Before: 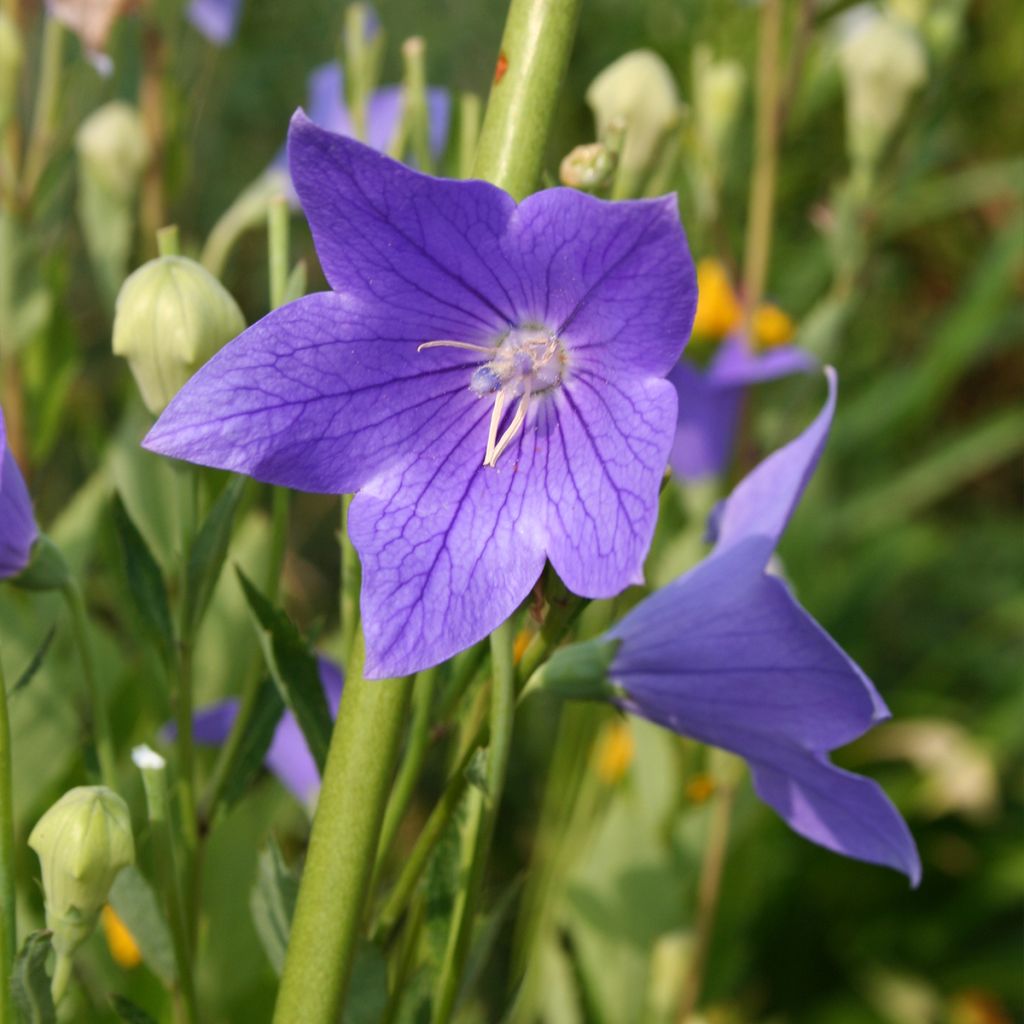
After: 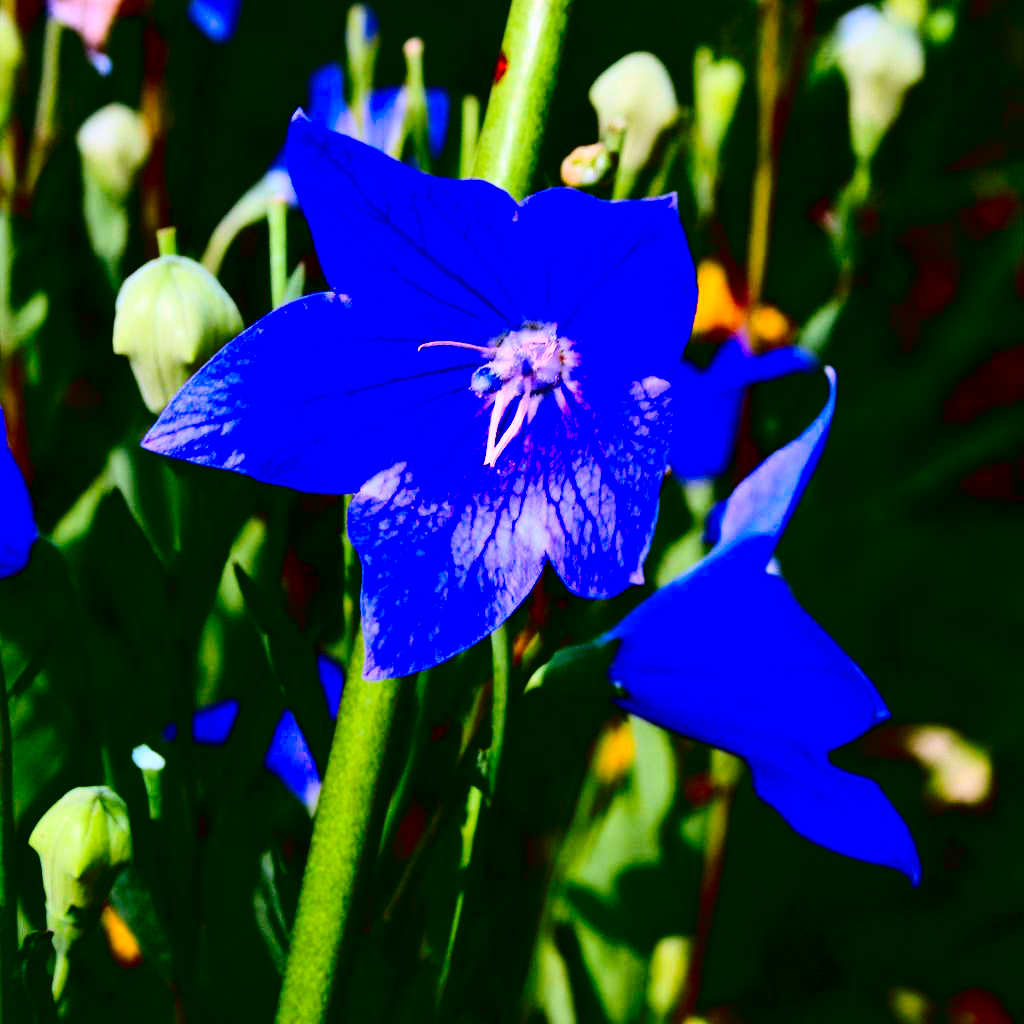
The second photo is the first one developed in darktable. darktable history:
exposure: exposure -0.01 EV, compensate highlight preservation false
contrast brightness saturation: contrast 0.759, brightness -0.992, saturation 1
color correction: highlights a* -0.088, highlights b* -5.19, shadows a* -0.143, shadows b* -0.081
color balance rgb: perceptual saturation grading › global saturation 20%, perceptual saturation grading › highlights -14.371%, perceptual saturation grading › shadows 50.169%, global vibrance 25.607%
color calibration: illuminant as shot in camera, x 0.379, y 0.397, temperature 4135.78 K
